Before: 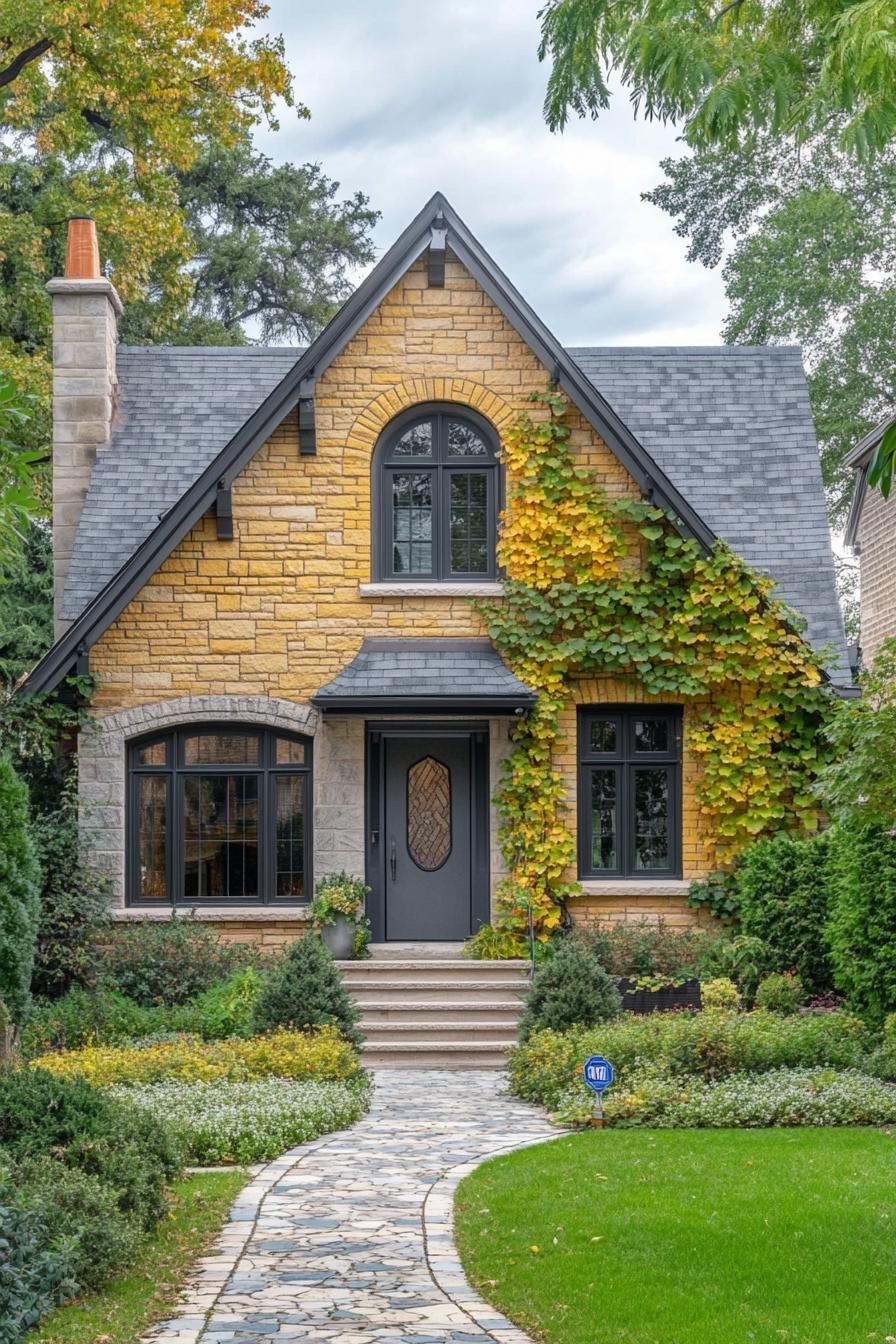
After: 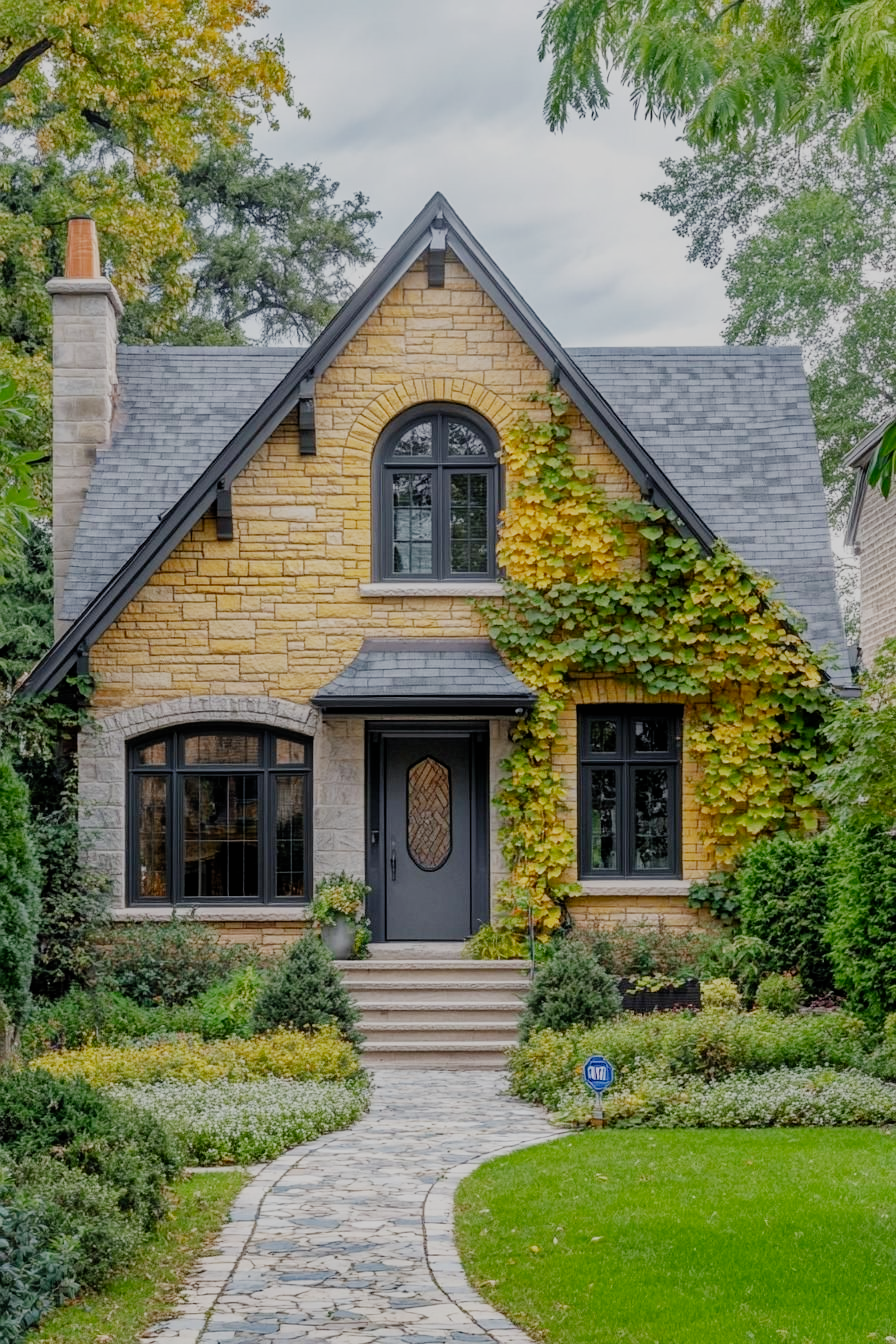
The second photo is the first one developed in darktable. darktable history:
filmic rgb: black relative exposure -7.2 EV, white relative exposure 5.39 EV, threshold 5.96 EV, hardness 3.02, preserve chrominance no, color science v3 (2019), use custom middle-gray values true, enable highlight reconstruction true
